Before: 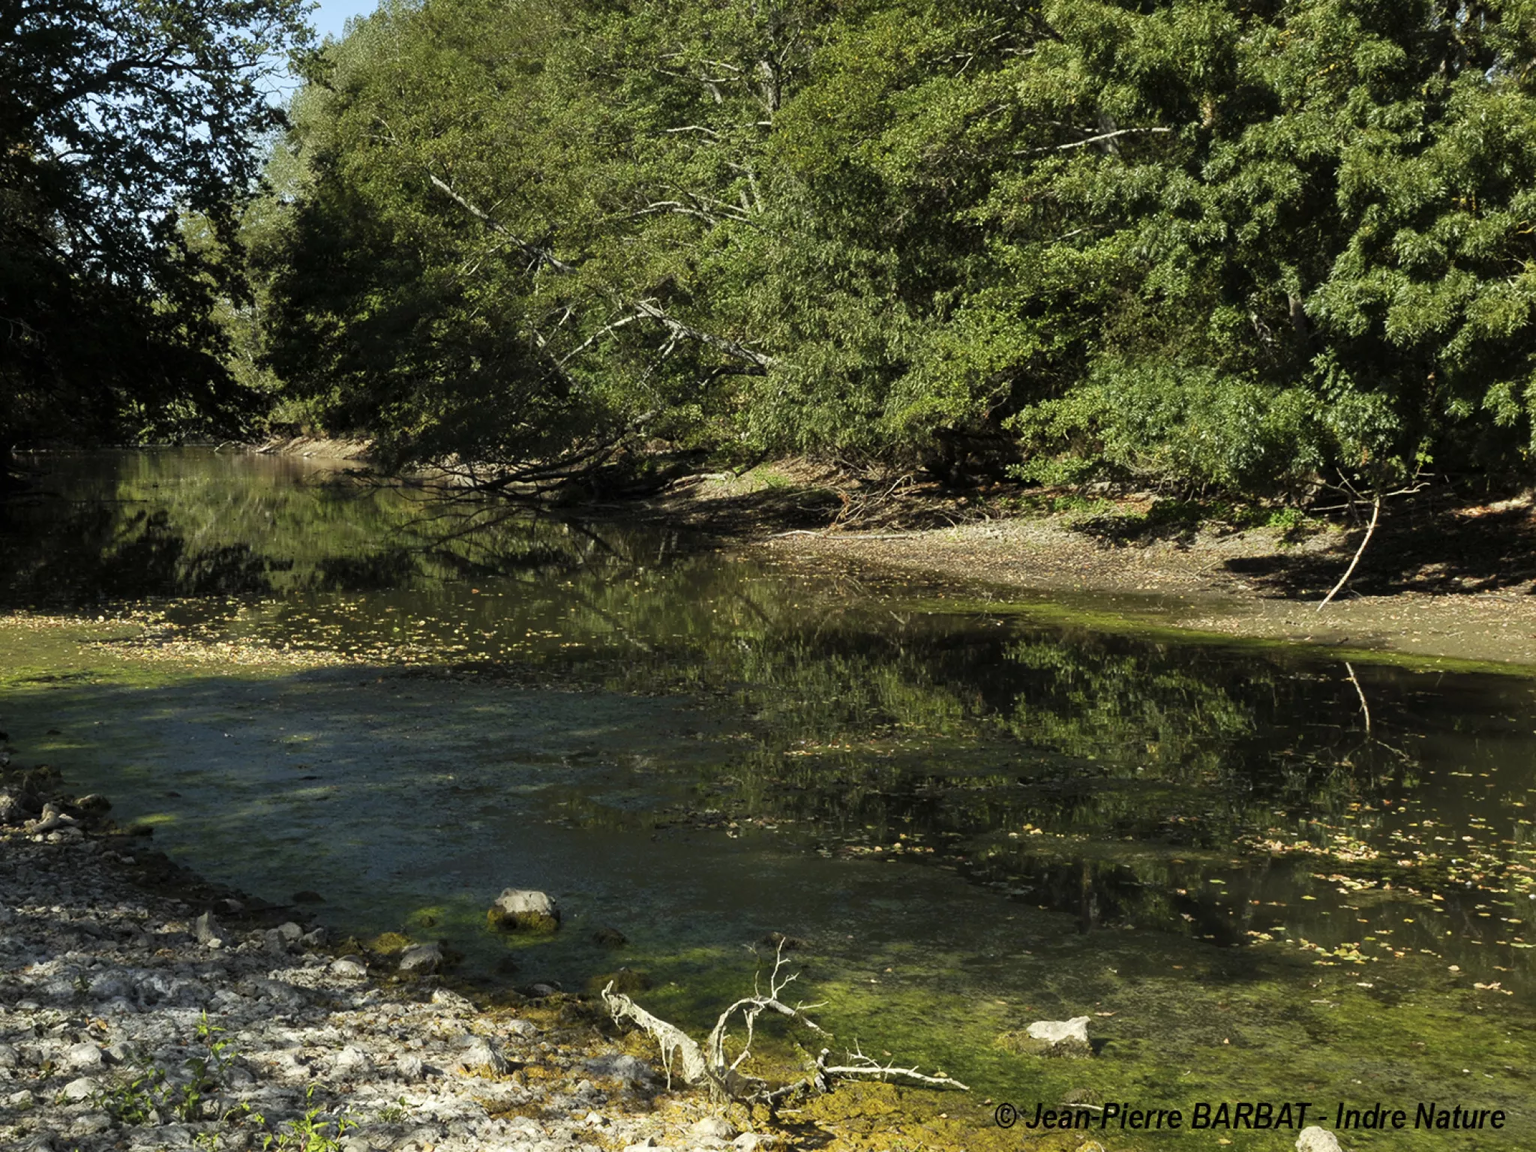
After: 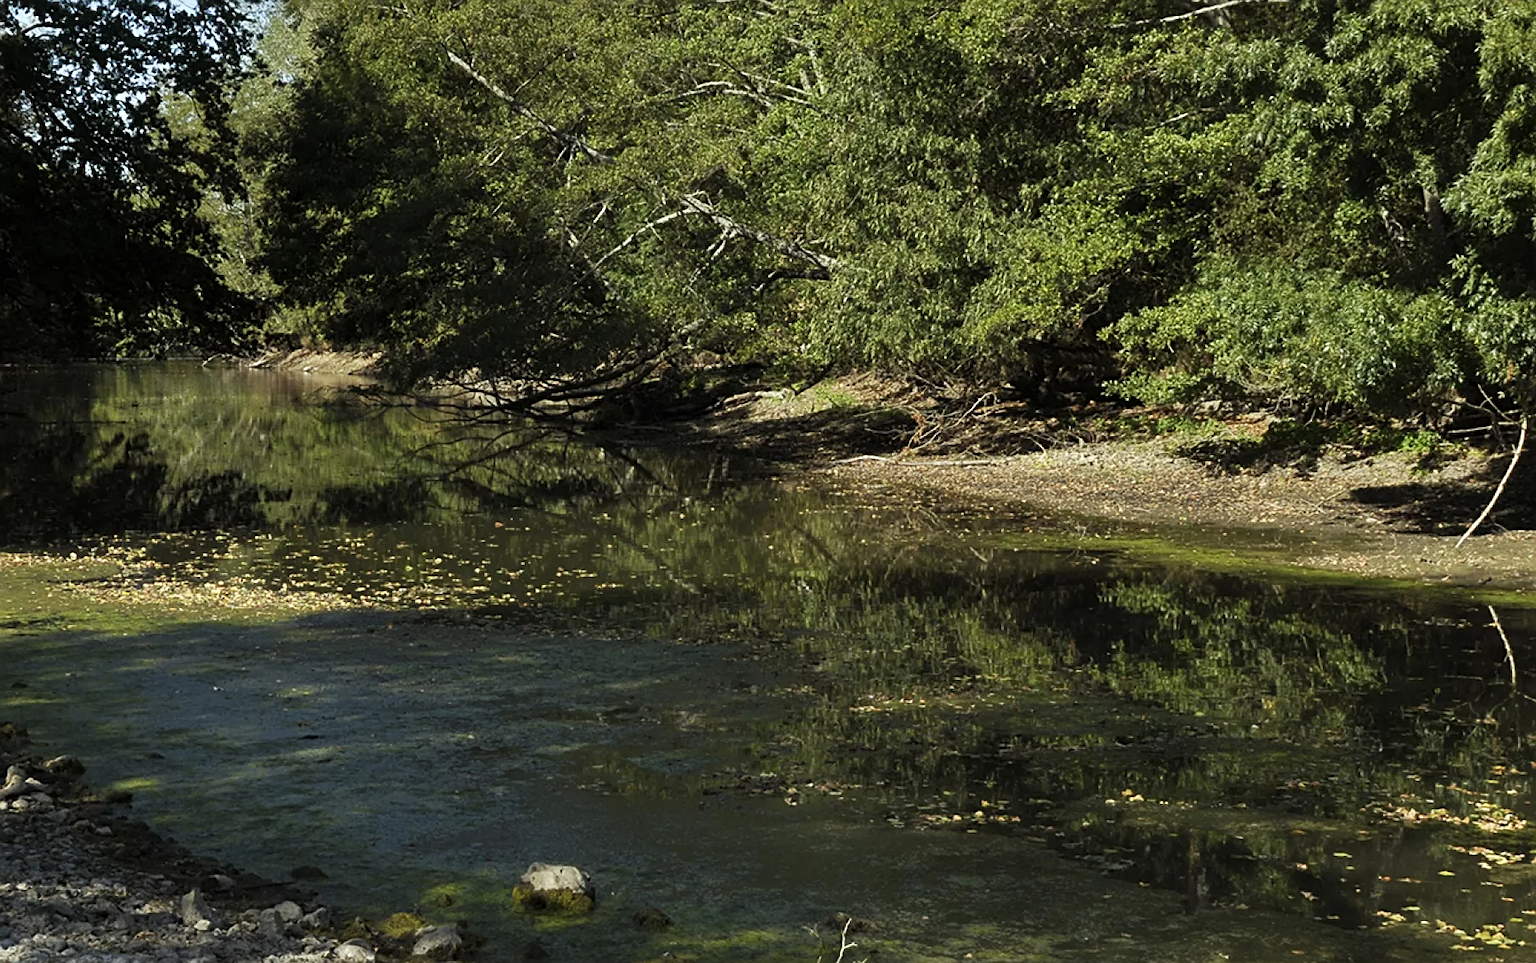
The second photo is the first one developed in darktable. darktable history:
color balance: contrast -0.5%
crop and rotate: left 2.425%, top 11.305%, right 9.6%, bottom 15.08%
sharpen: radius 2.167, amount 0.381, threshold 0
